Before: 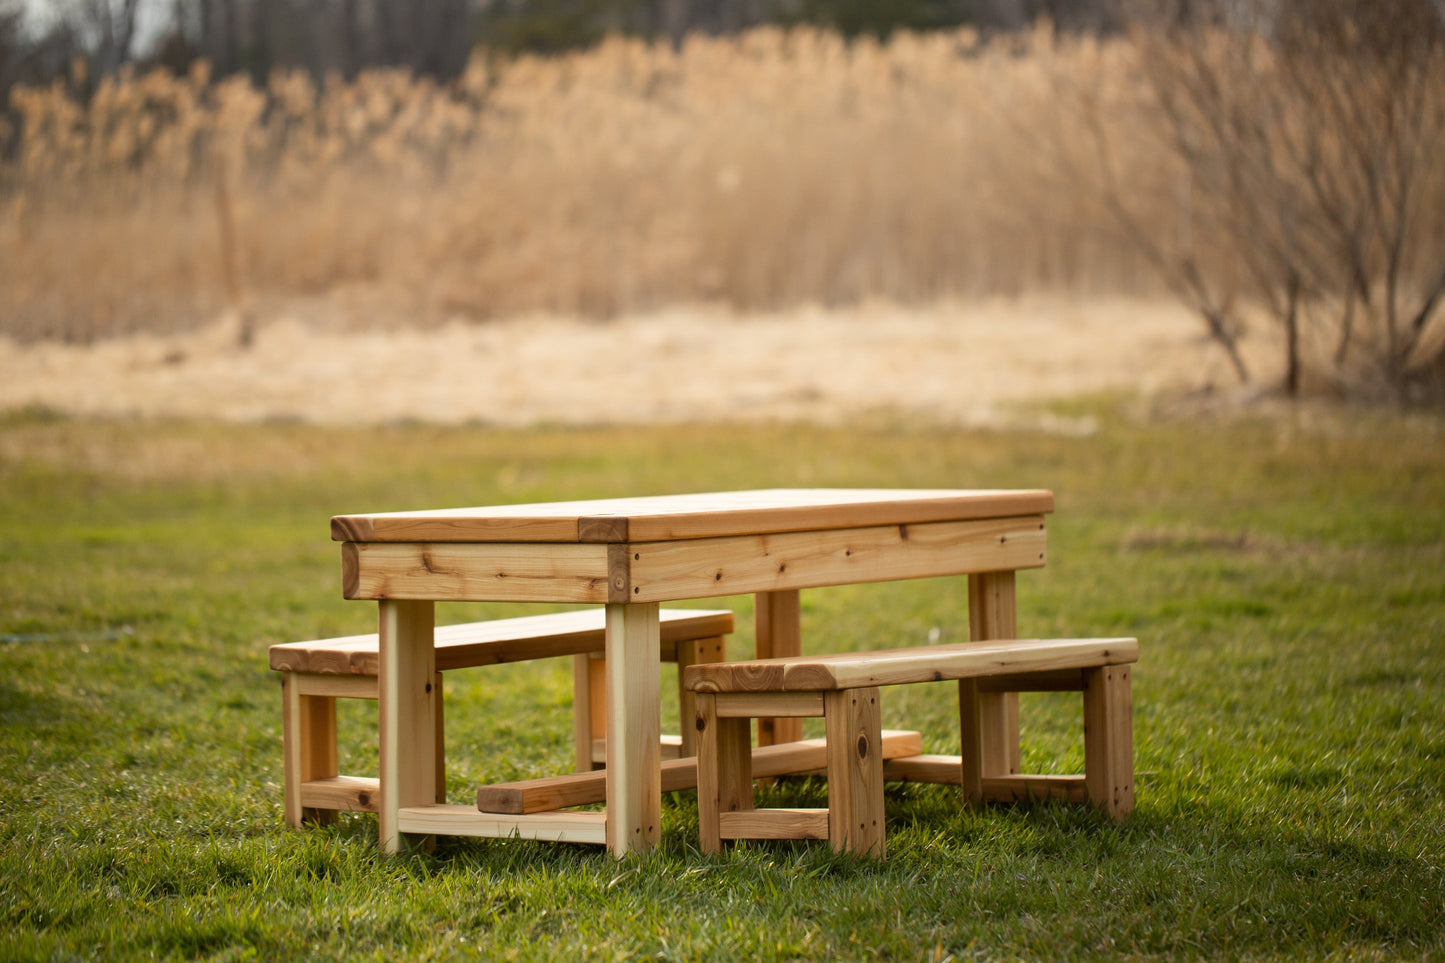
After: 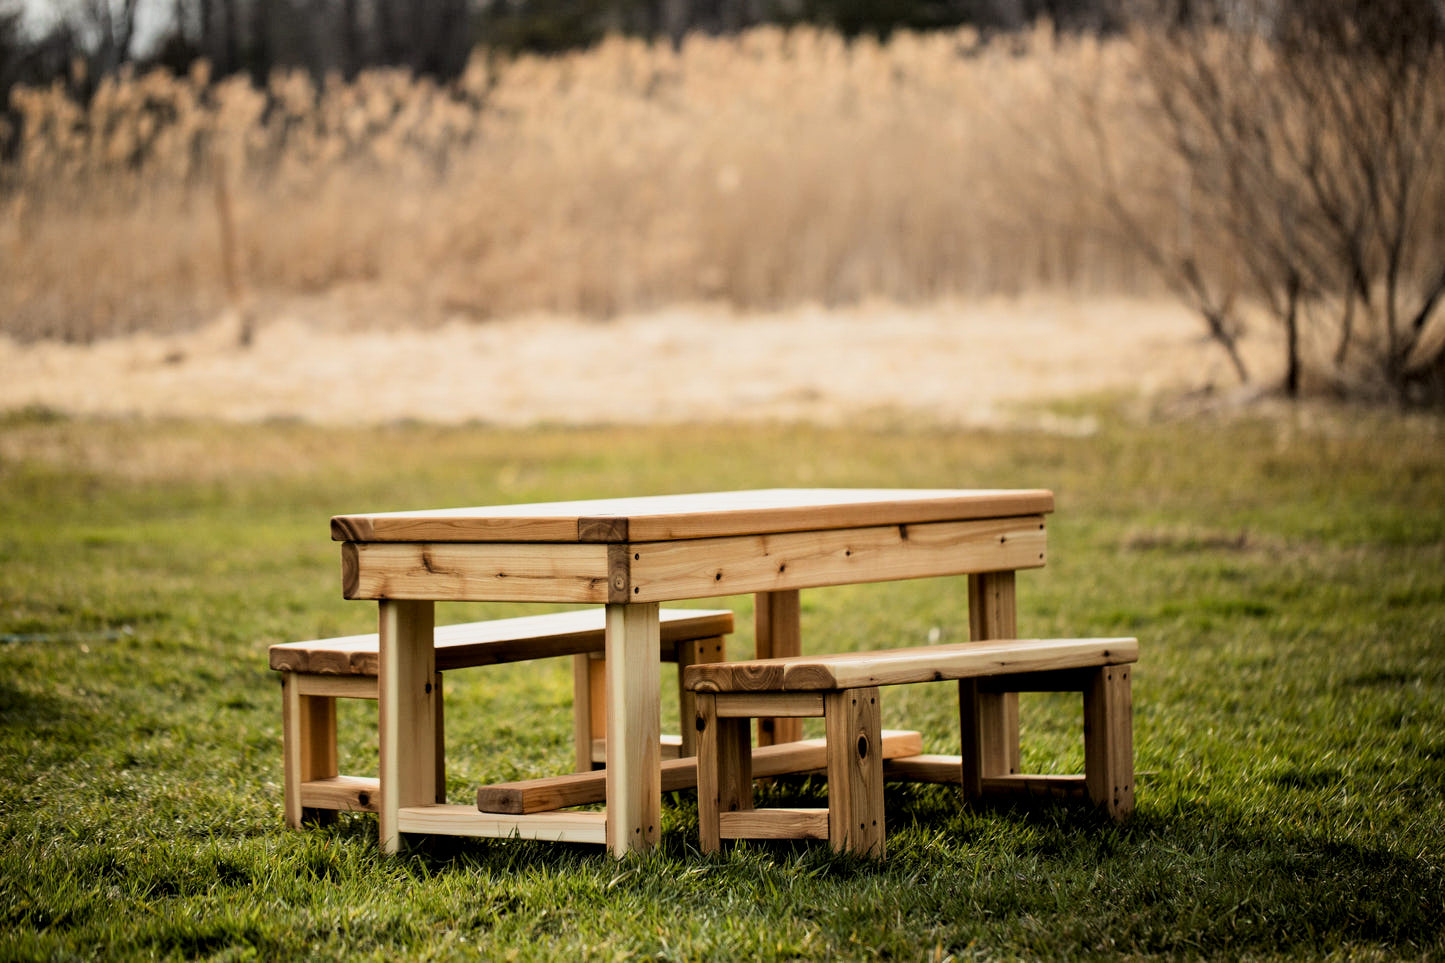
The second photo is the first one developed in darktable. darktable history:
local contrast: highlights 100%, shadows 100%, detail 120%, midtone range 0.2
filmic rgb: black relative exposure -5 EV, white relative exposure 3.5 EV, hardness 3.19, contrast 1.5, highlights saturation mix -50%
